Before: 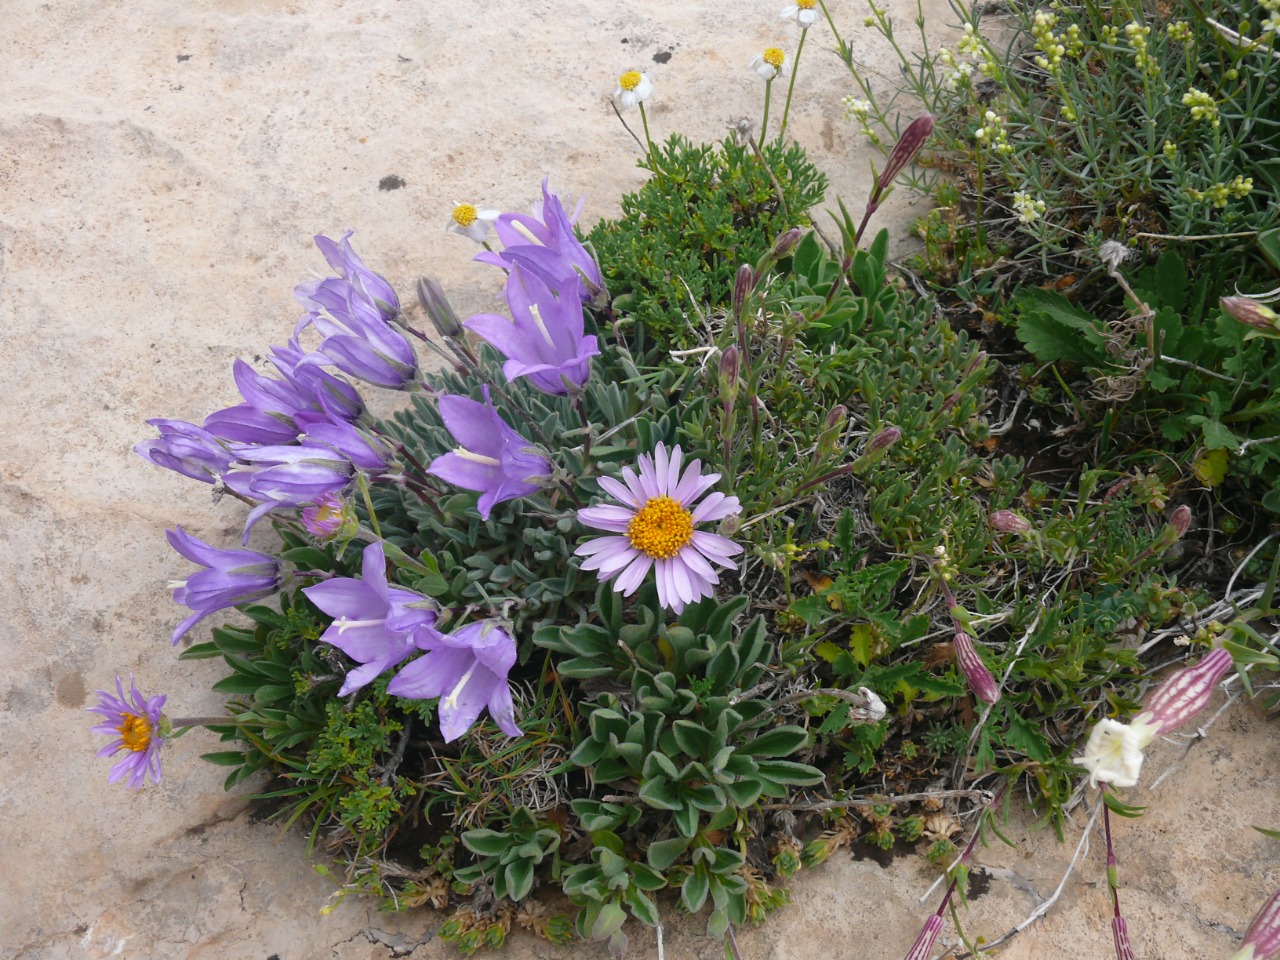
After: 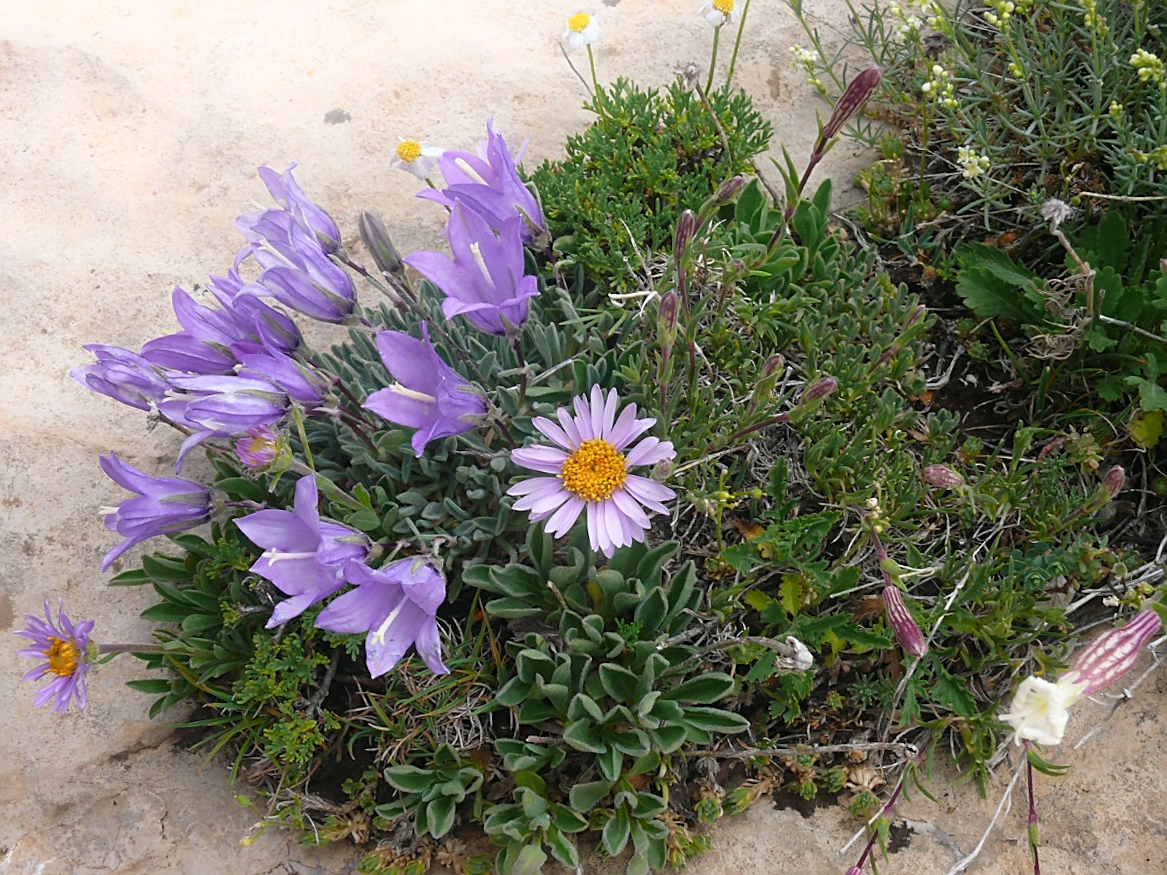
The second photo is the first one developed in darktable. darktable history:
sharpen: on, module defaults
crop and rotate: angle -1.96°, left 3.097%, top 4.154%, right 1.586%, bottom 0.529%
bloom: size 5%, threshold 95%, strength 15%
